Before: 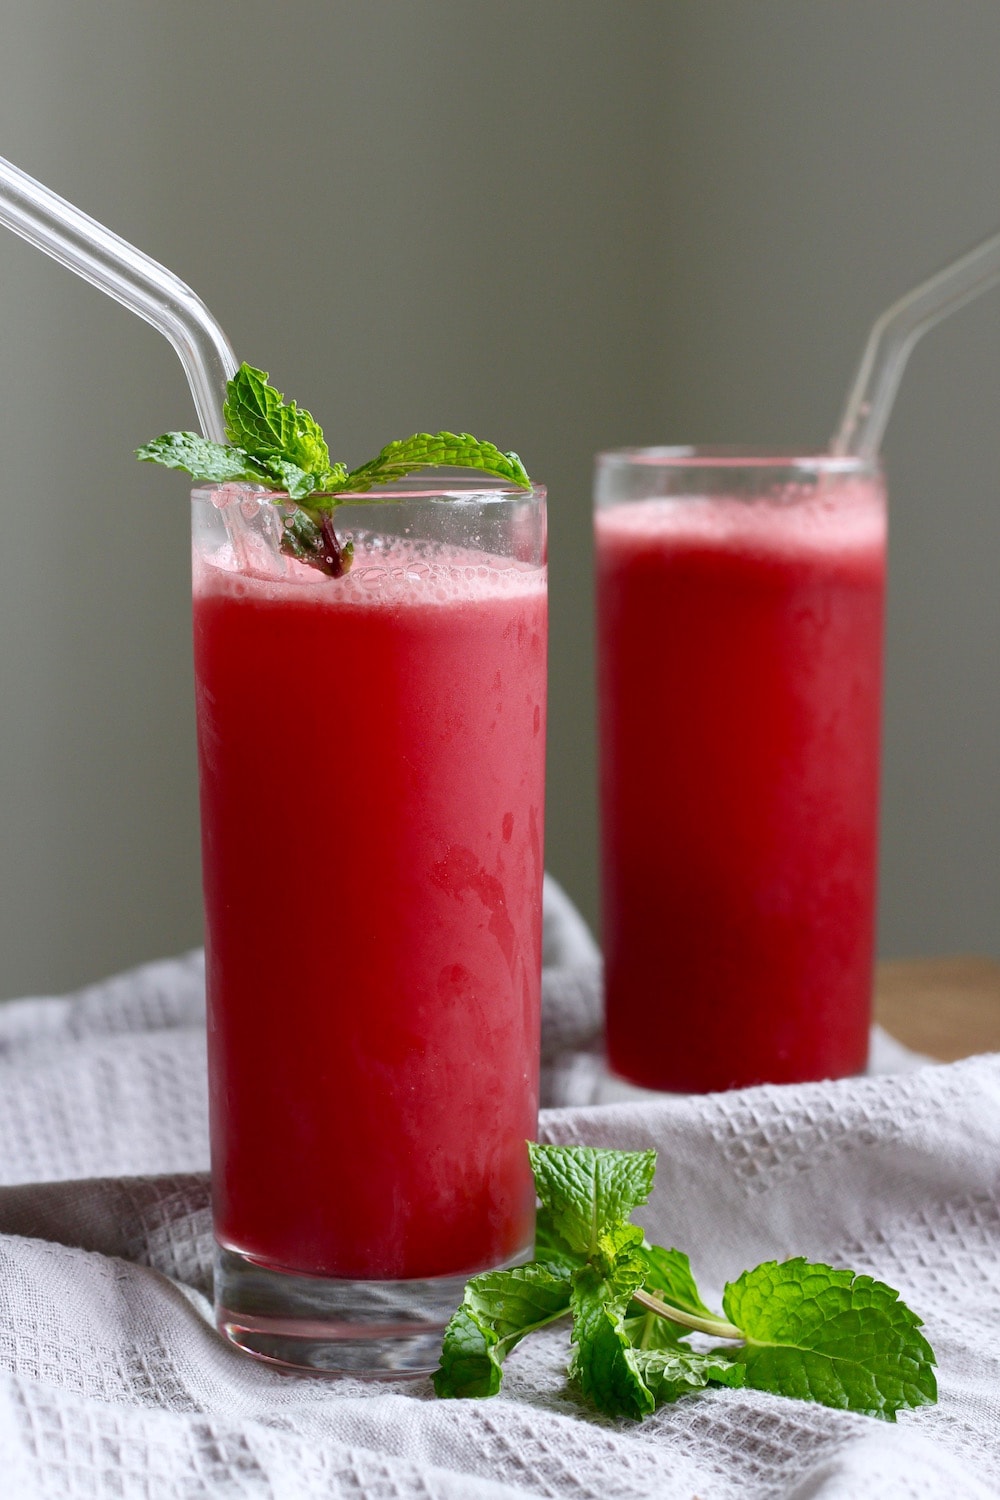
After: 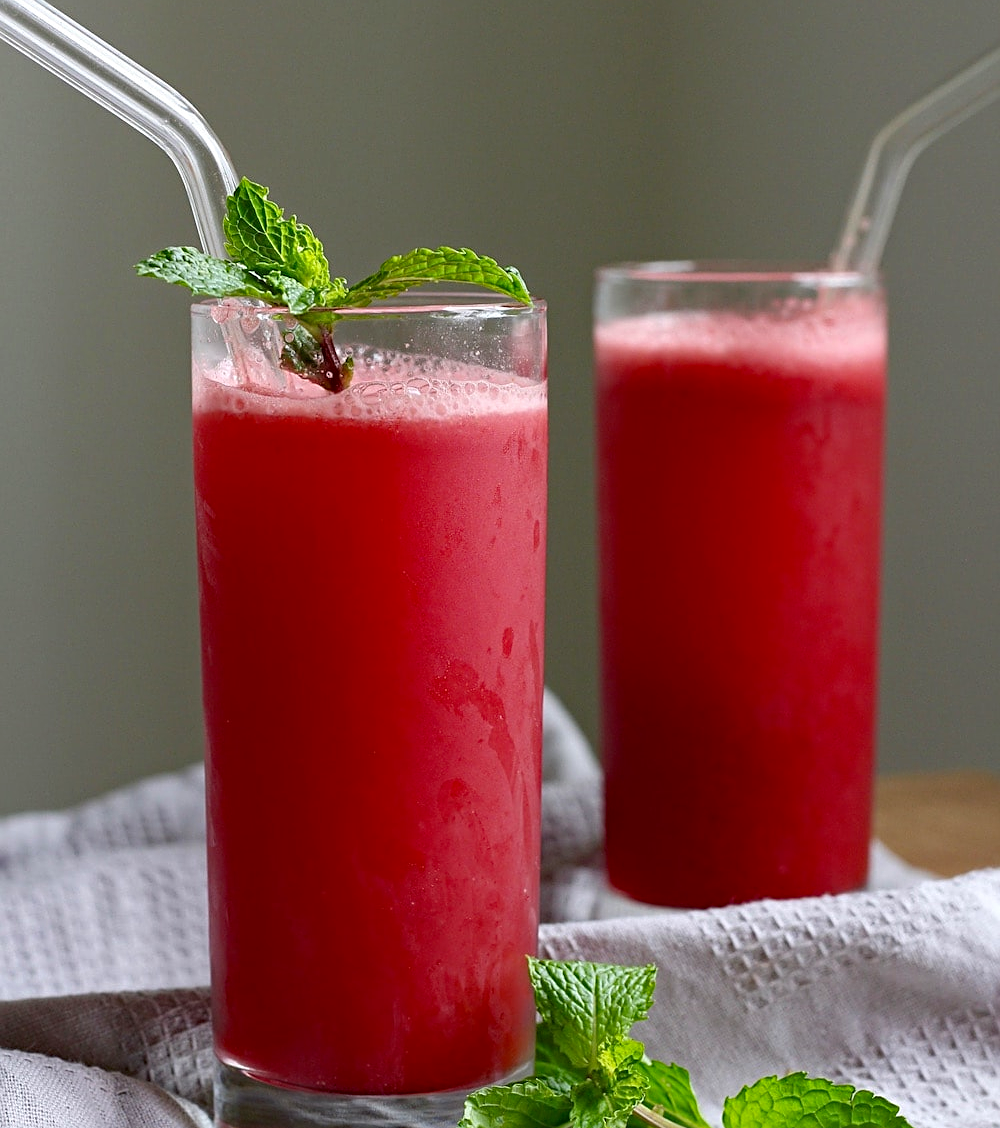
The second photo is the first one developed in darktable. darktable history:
haze removal: strength 0.262, distance 0.255, compatibility mode true, adaptive false
sharpen: on, module defaults
crop and rotate: top 12.339%, bottom 12.41%
